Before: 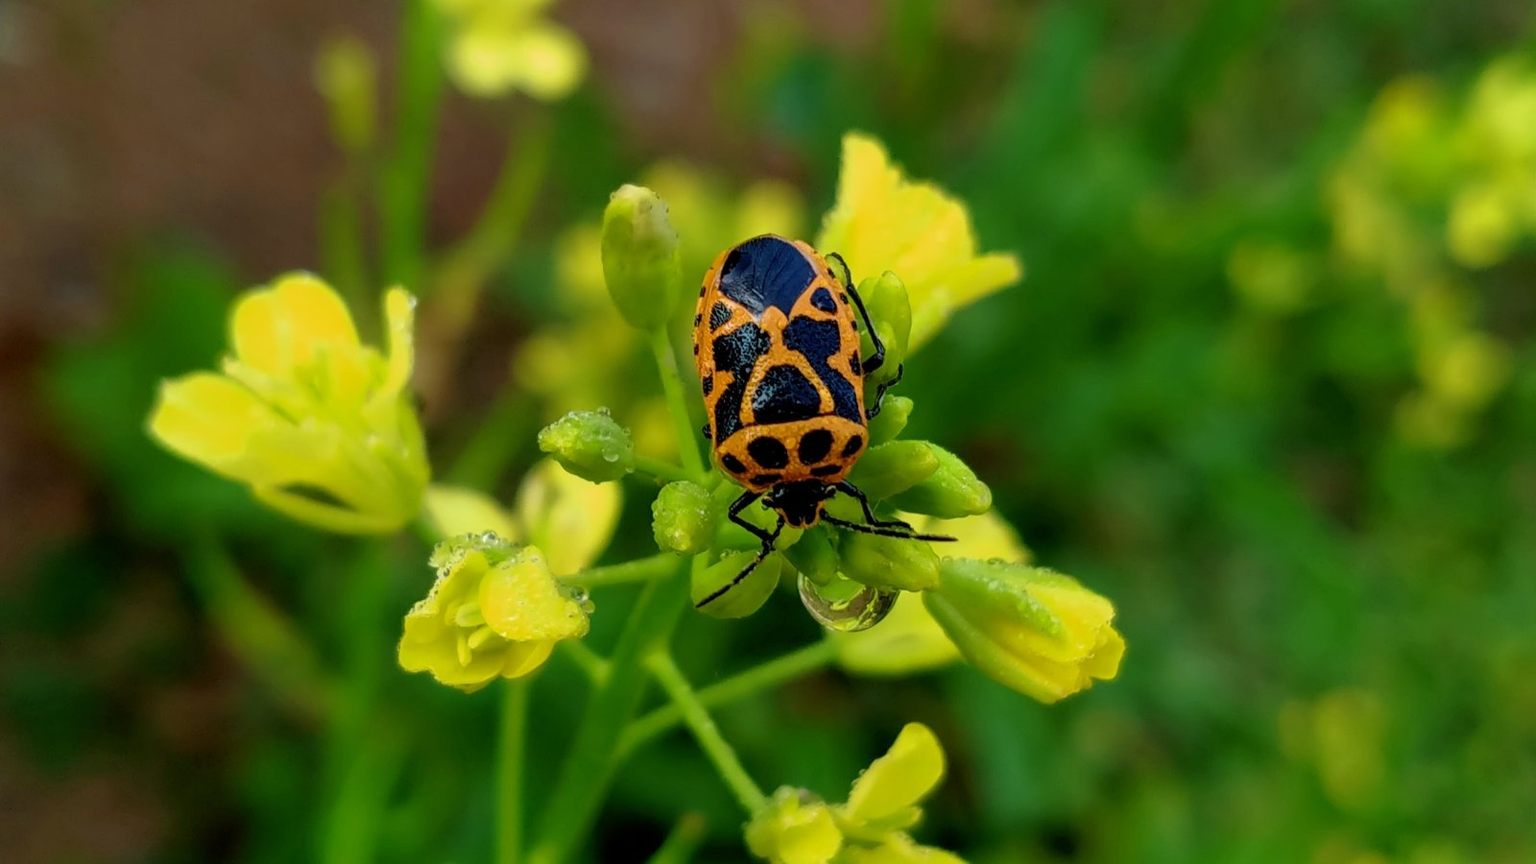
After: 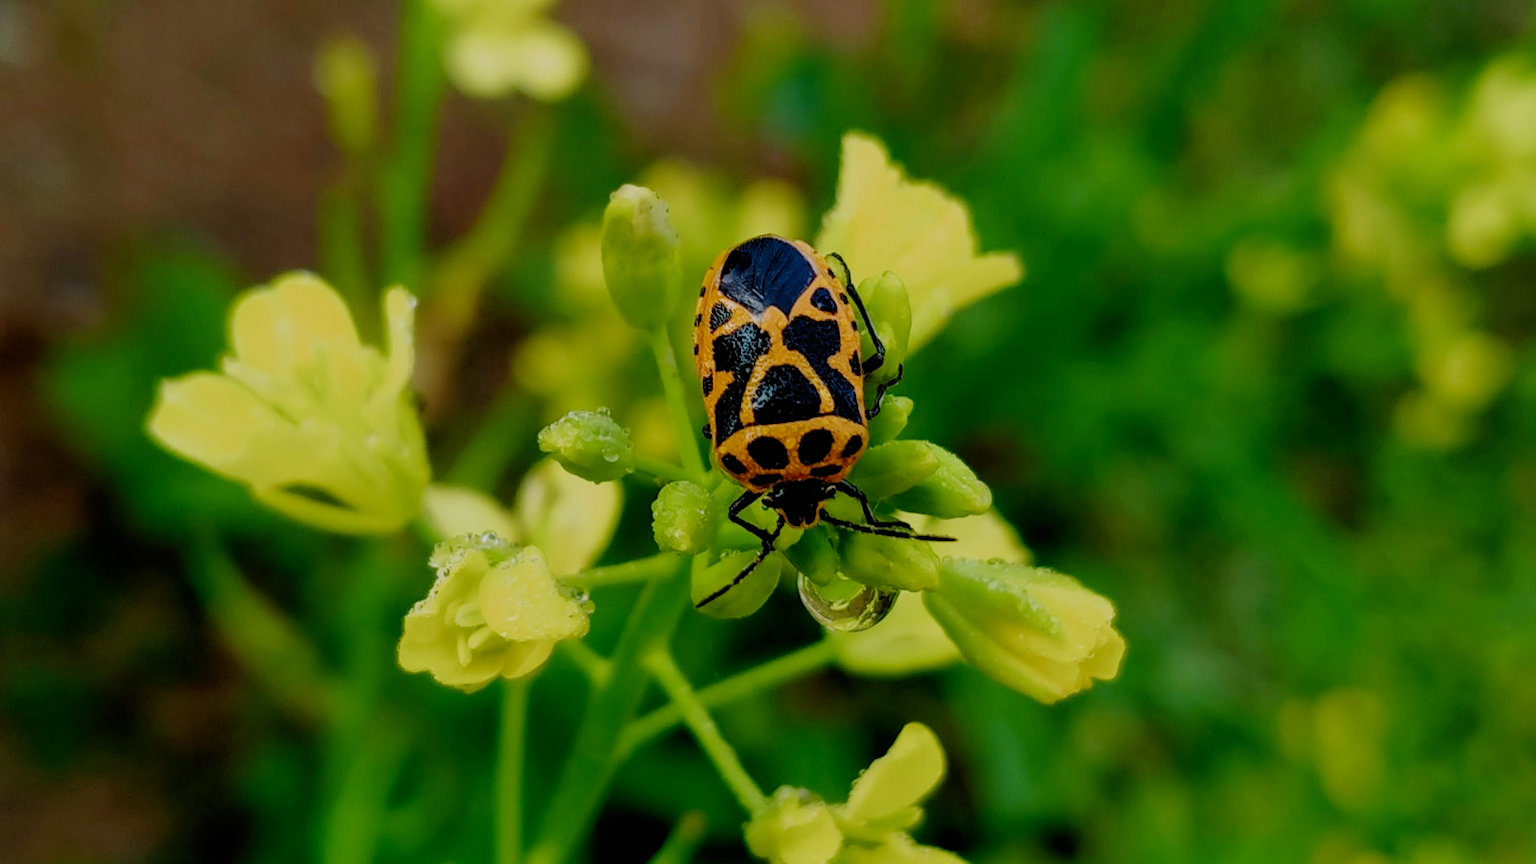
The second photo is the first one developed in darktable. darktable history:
filmic rgb: black relative exposure -7.65 EV, white relative exposure 4.56 EV, threshold 3.06 EV, hardness 3.61, add noise in highlights 0.001, preserve chrominance no, color science v3 (2019), use custom middle-gray values true, contrast in highlights soft, enable highlight reconstruction true
